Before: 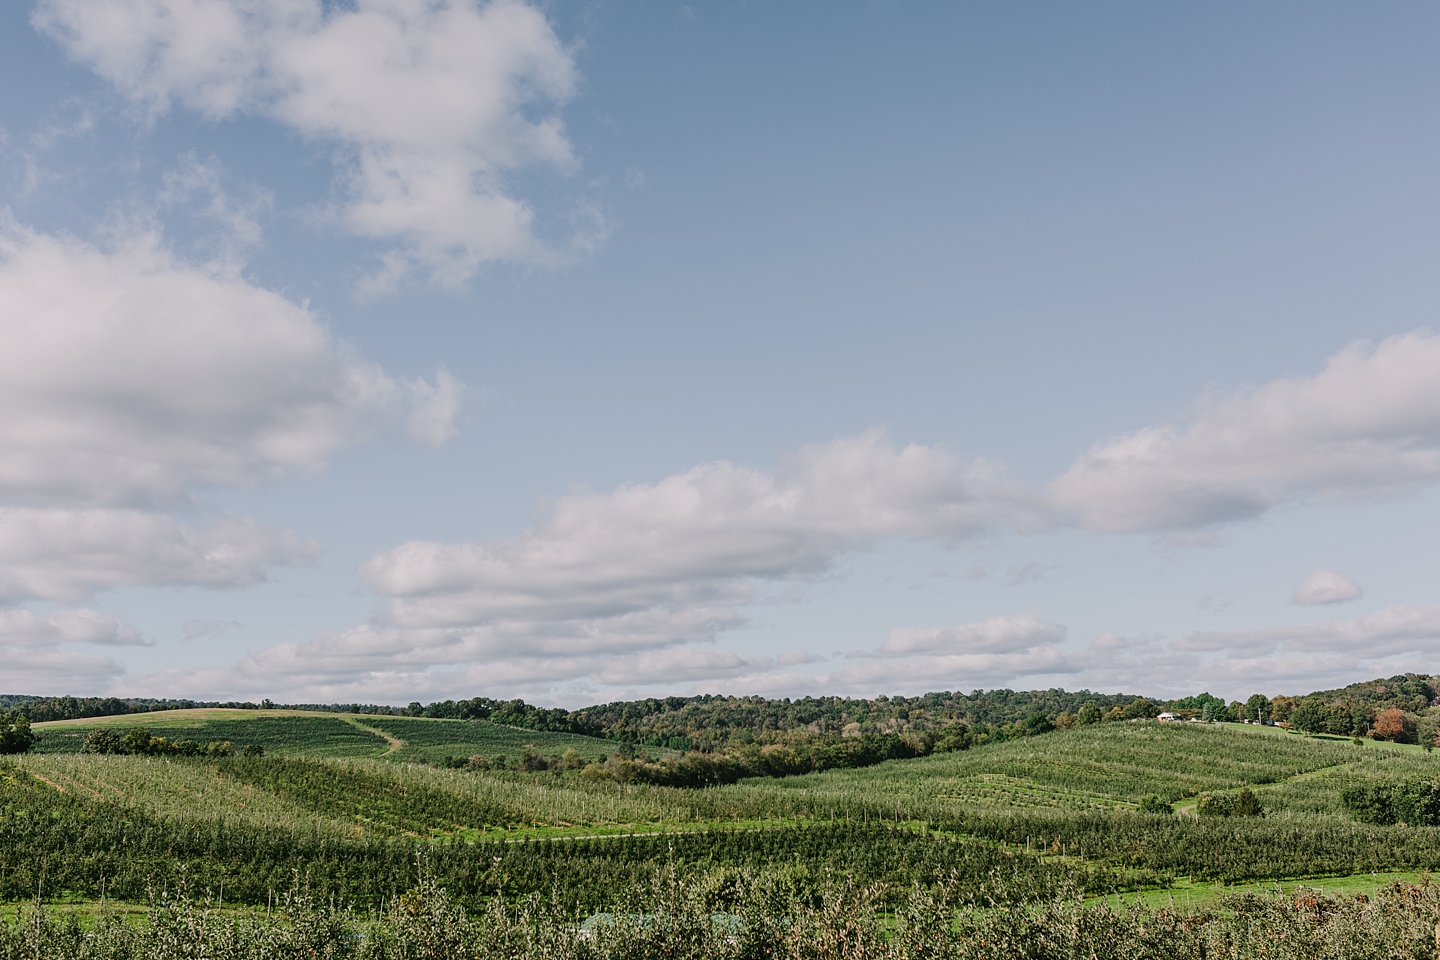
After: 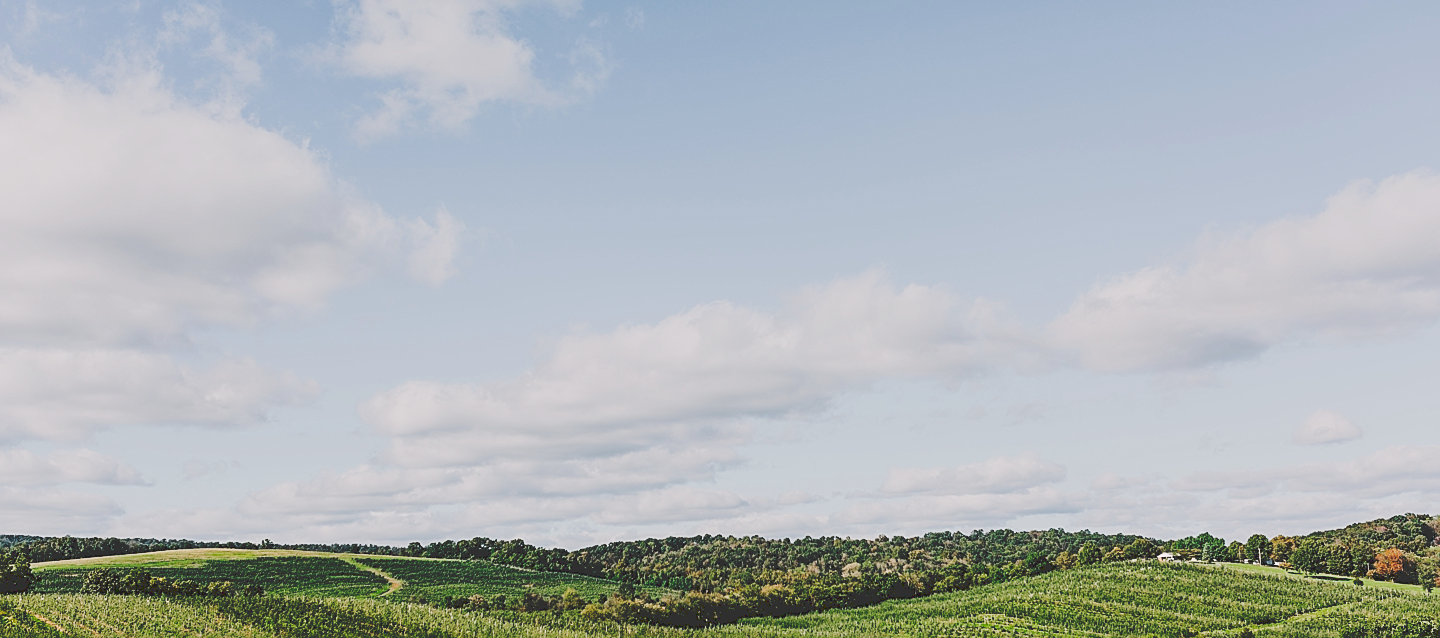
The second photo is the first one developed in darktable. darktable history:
crop: top 16.727%, bottom 16.727%
filmic rgb: black relative exposure -11.35 EV, white relative exposure 3.22 EV, hardness 6.76, color science v6 (2022)
sharpen: on, module defaults
tone curve: curves: ch0 [(0, 0) (0.003, 0.195) (0.011, 0.196) (0.025, 0.196) (0.044, 0.196) (0.069, 0.196) (0.1, 0.196) (0.136, 0.197) (0.177, 0.207) (0.224, 0.224) (0.277, 0.268) (0.335, 0.336) (0.399, 0.424) (0.468, 0.533) (0.543, 0.632) (0.623, 0.715) (0.709, 0.789) (0.801, 0.85) (0.898, 0.906) (1, 1)], preserve colors none
contrast brightness saturation: saturation 0.13
